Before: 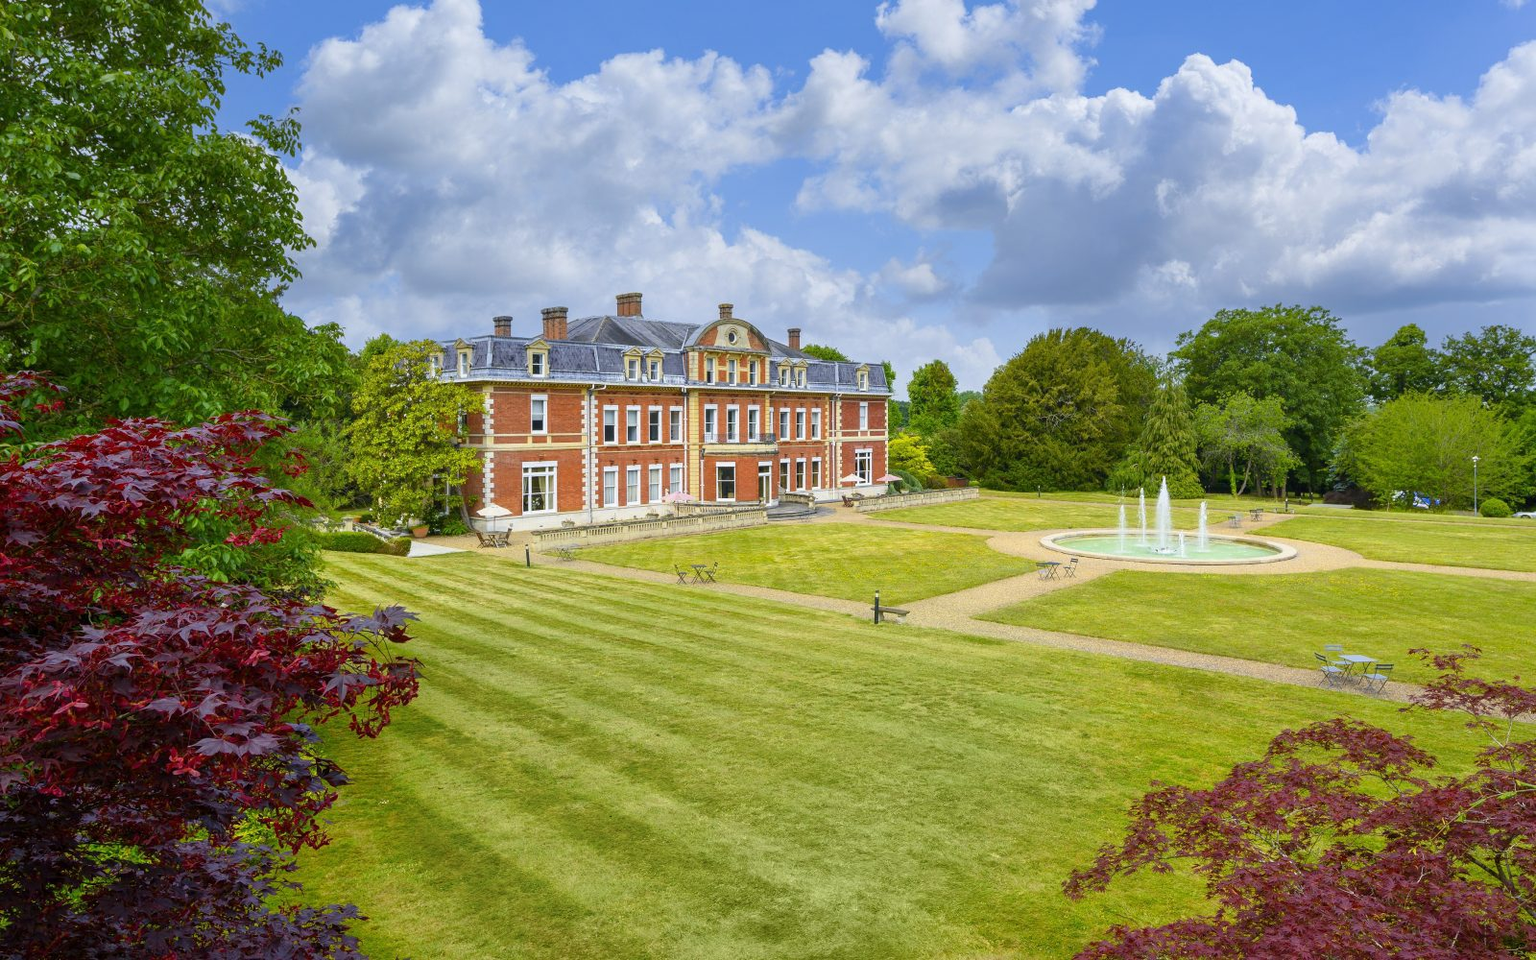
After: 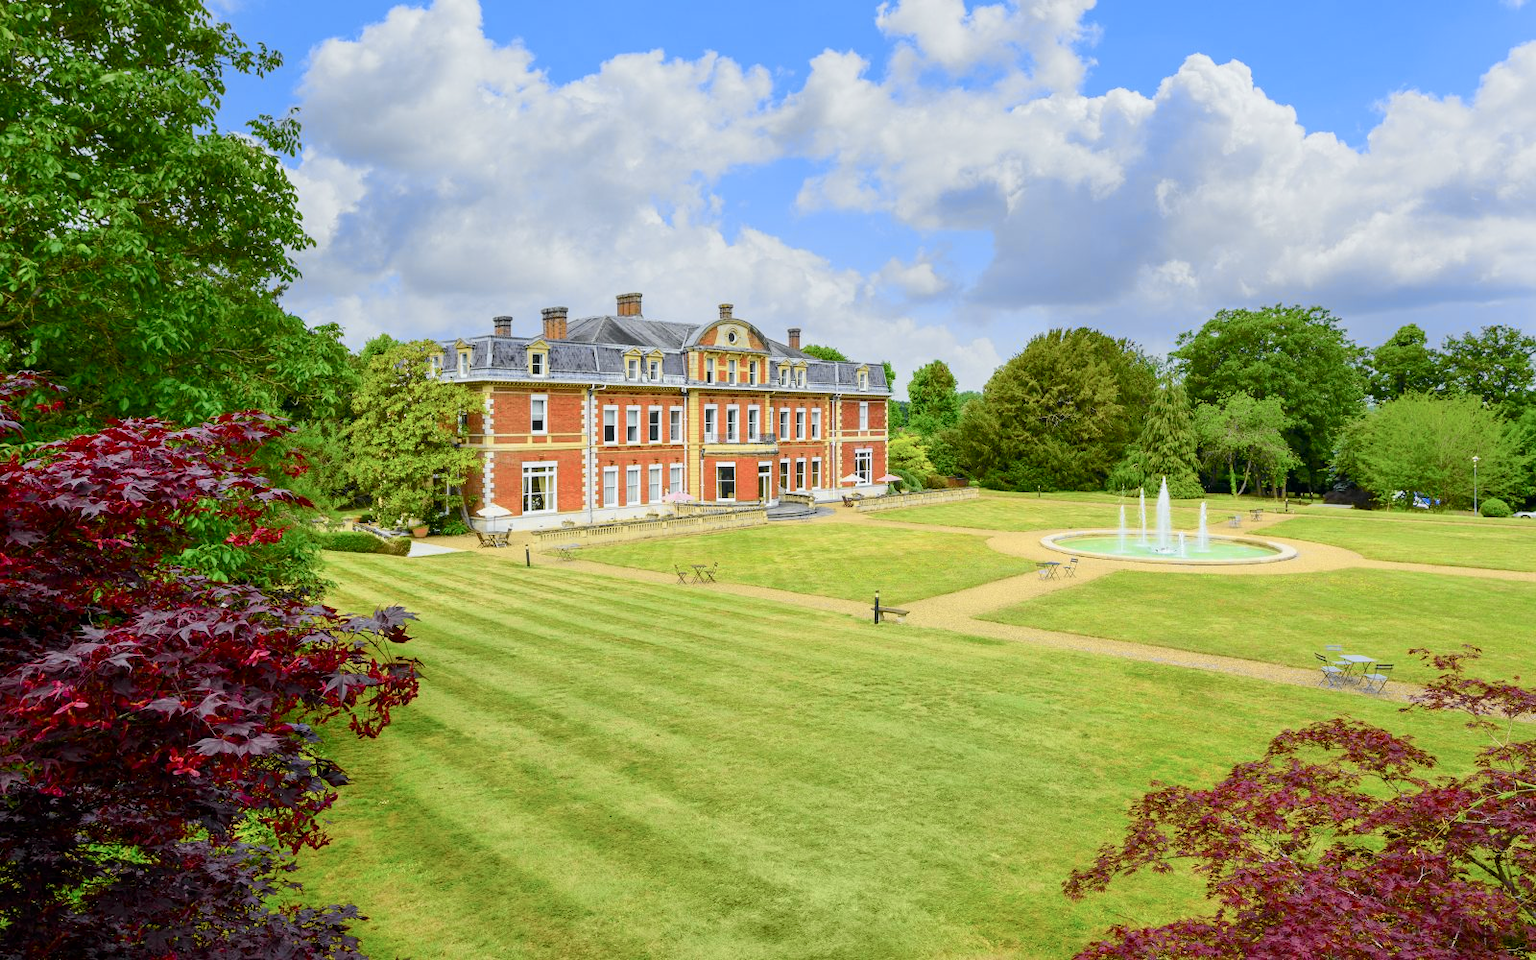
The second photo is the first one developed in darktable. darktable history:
tone curve: curves: ch0 [(0, 0) (0.037, 0.011) (0.131, 0.108) (0.279, 0.279) (0.476, 0.554) (0.617, 0.693) (0.704, 0.77) (0.813, 0.852) (0.916, 0.924) (1, 0.993)]; ch1 [(0, 0) (0.318, 0.278) (0.444, 0.427) (0.493, 0.492) (0.508, 0.502) (0.534, 0.529) (0.562, 0.563) (0.626, 0.662) (0.746, 0.764) (1, 1)]; ch2 [(0, 0) (0.316, 0.292) (0.381, 0.37) (0.423, 0.448) (0.476, 0.492) (0.502, 0.498) (0.522, 0.518) (0.533, 0.532) (0.586, 0.631) (0.634, 0.663) (0.7, 0.7) (0.861, 0.808) (1, 0.951)], color space Lab, independent channels, preserve colors none
